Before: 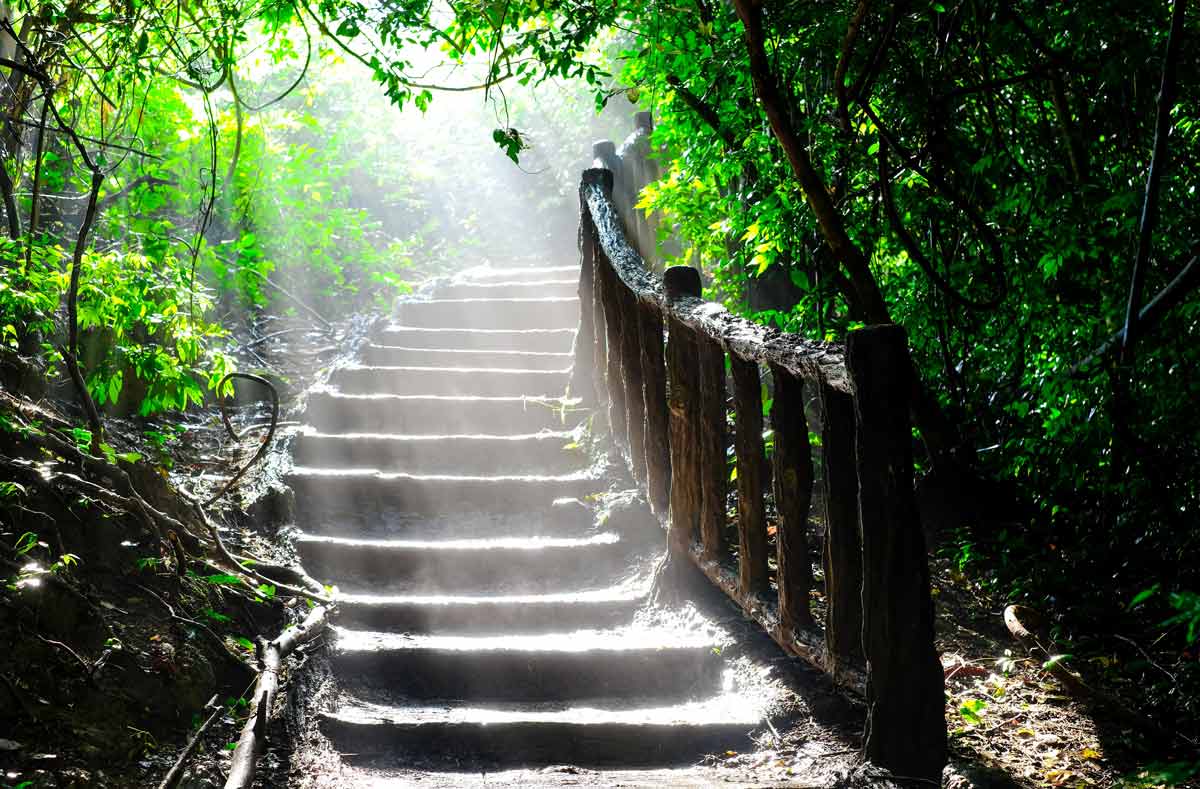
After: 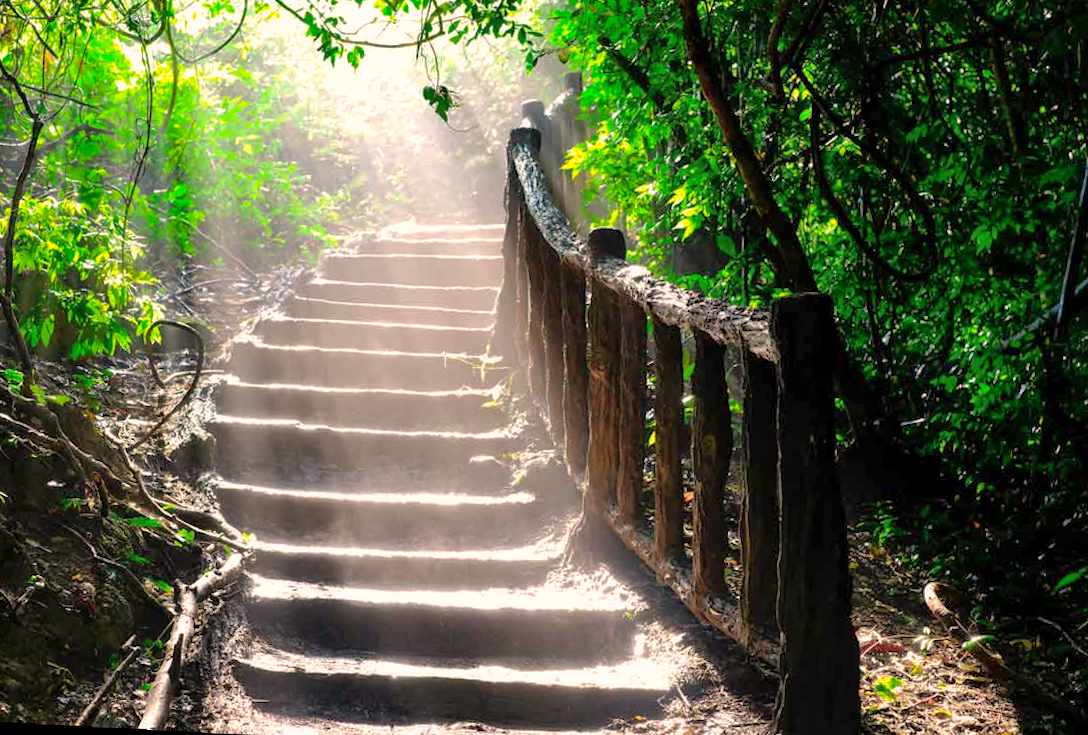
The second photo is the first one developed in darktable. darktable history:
rotate and perspective: lens shift (horizontal) -0.055, automatic cropping off
white balance: red 1.127, blue 0.943
shadows and highlights: on, module defaults
crop and rotate: angle -1.96°, left 3.097%, top 4.154%, right 1.586%, bottom 0.529%
